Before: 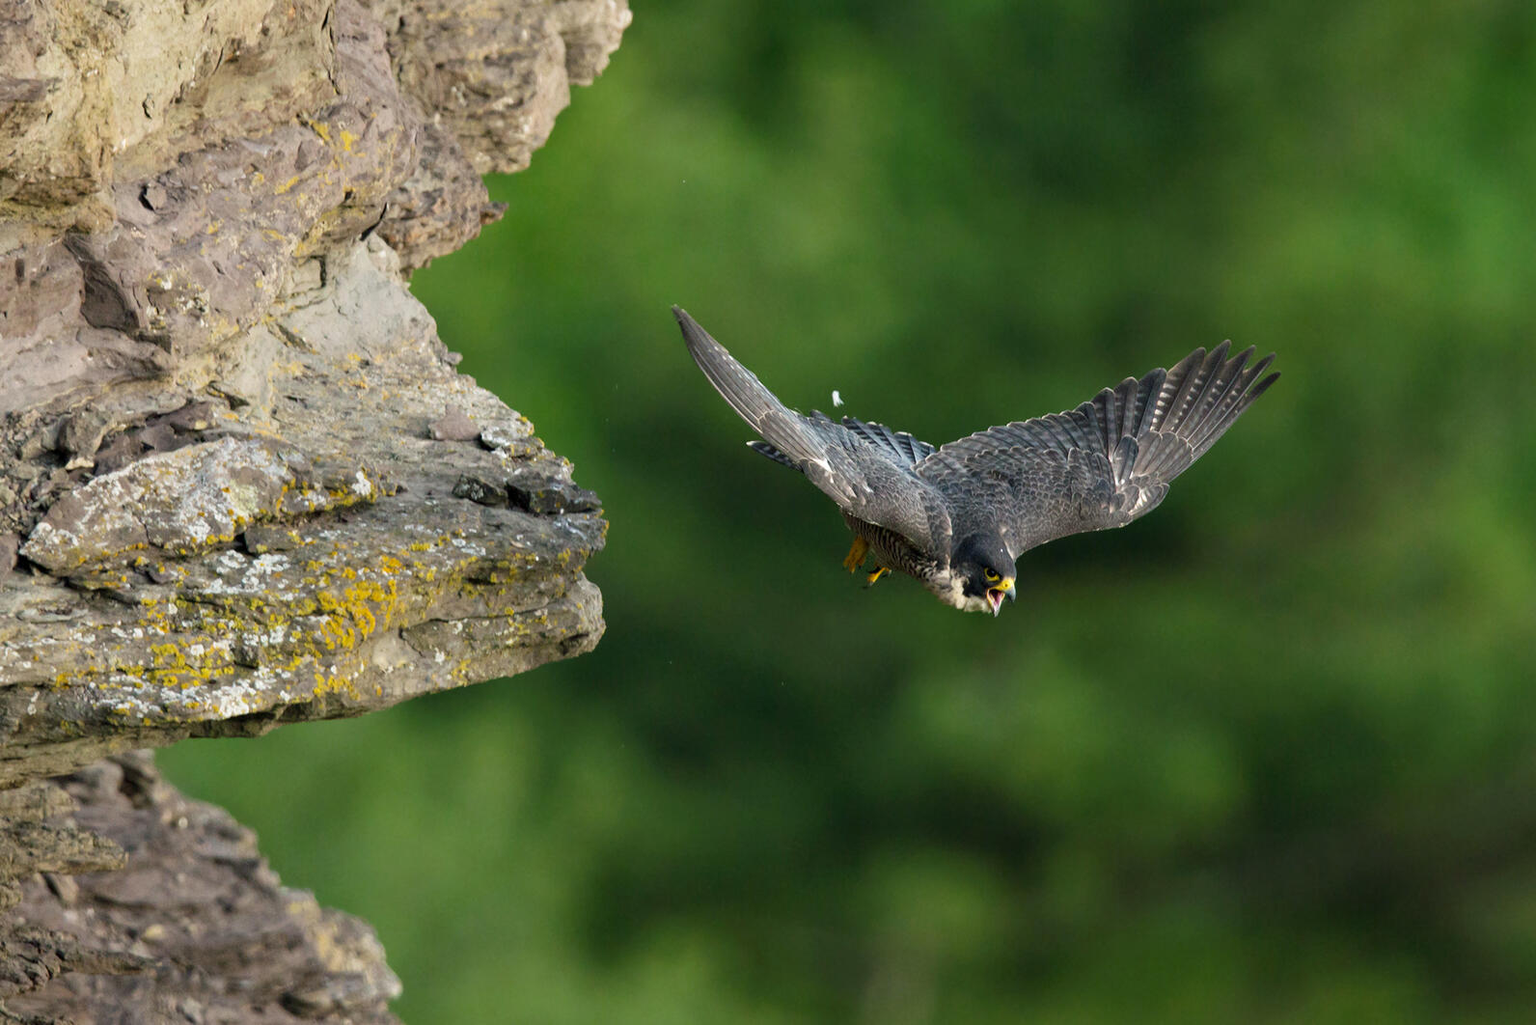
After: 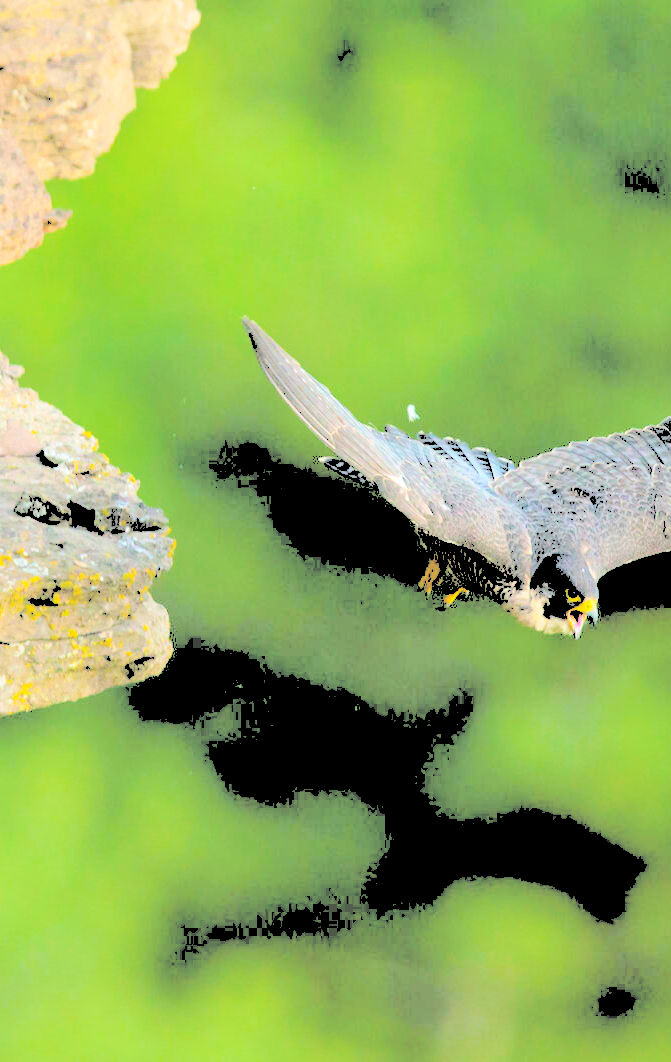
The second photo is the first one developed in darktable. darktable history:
contrast brightness saturation: brightness 1
crop: left 28.583%, right 29.231%
color balance rgb: linear chroma grading › global chroma 15%, perceptual saturation grading › global saturation 30%
rgb levels: levels [[0.027, 0.429, 0.996], [0, 0.5, 1], [0, 0.5, 1]]
